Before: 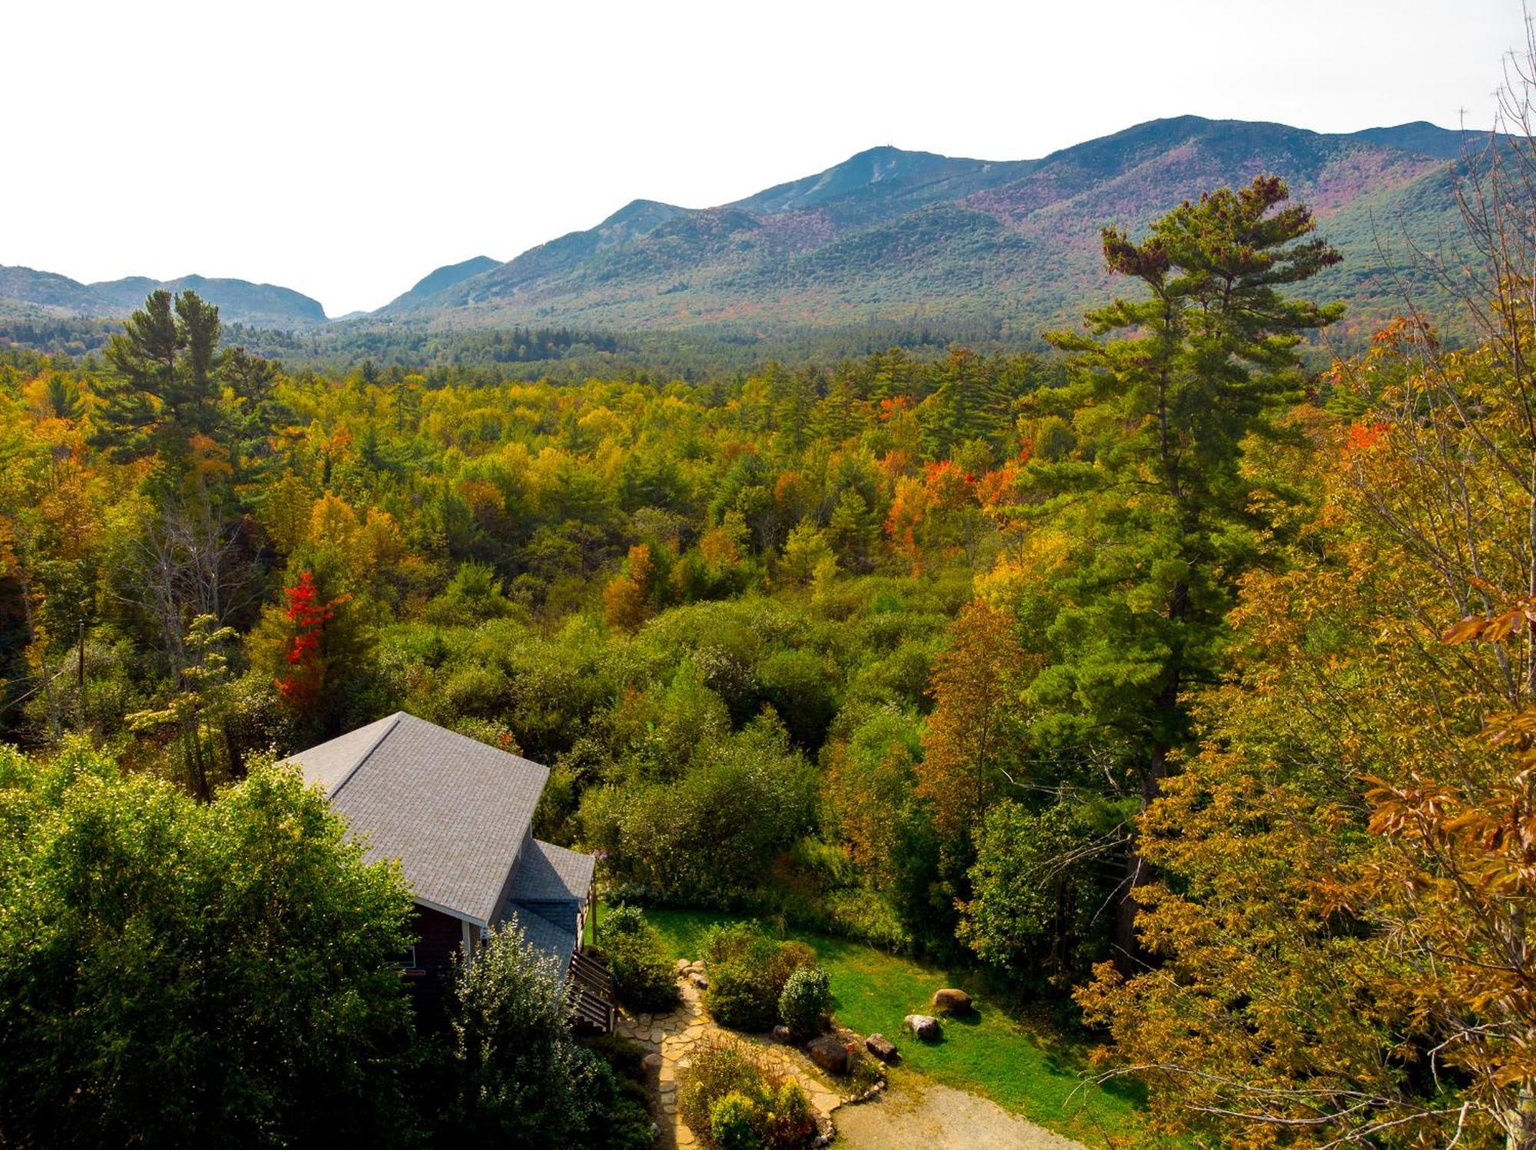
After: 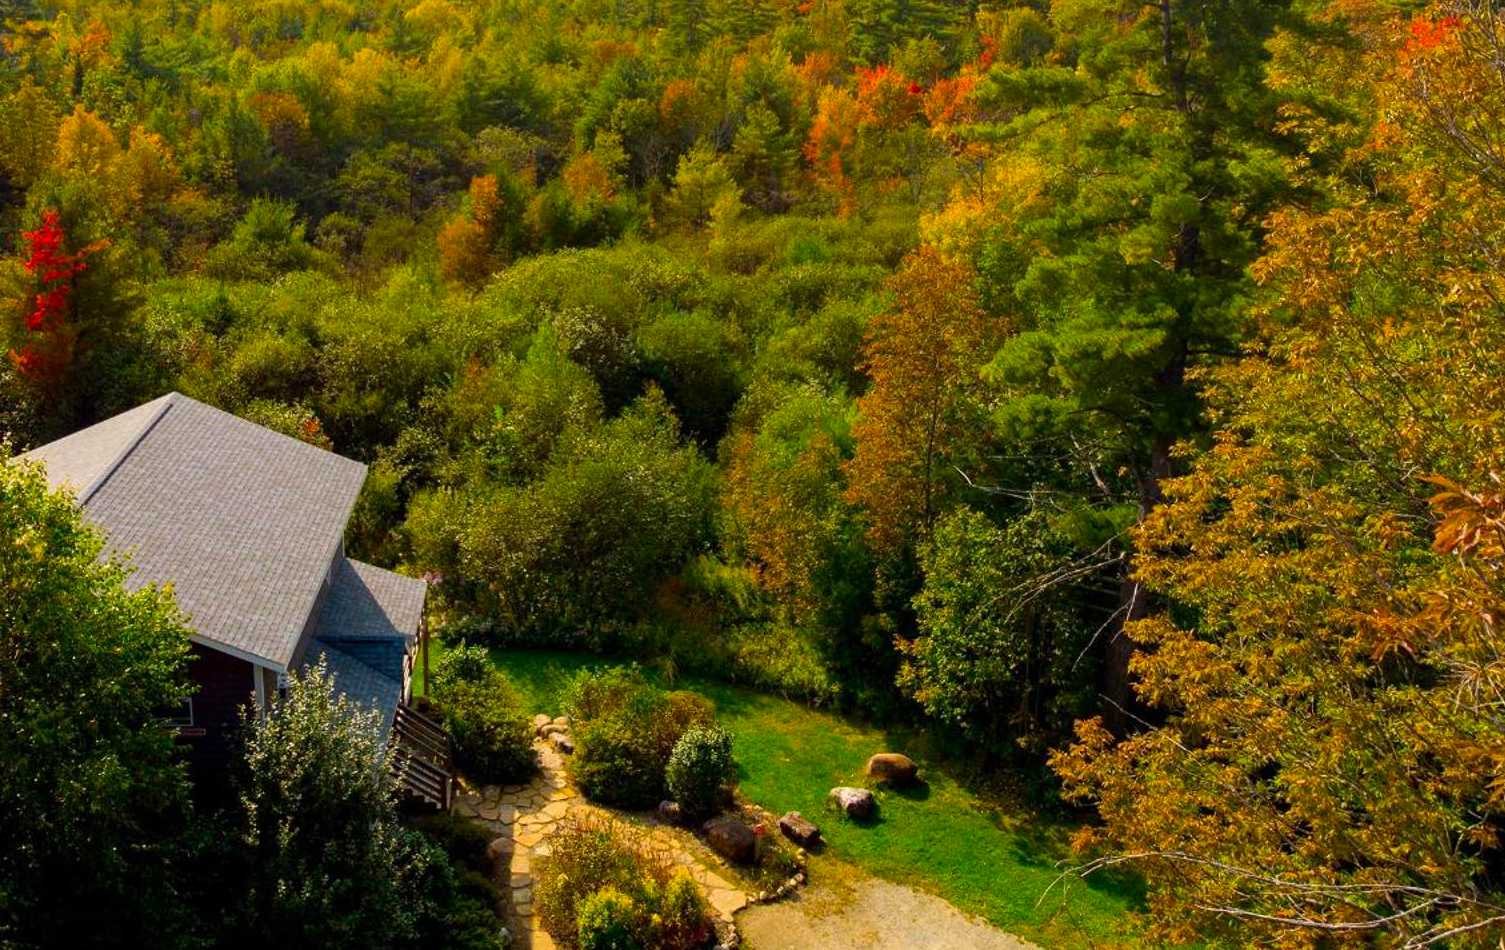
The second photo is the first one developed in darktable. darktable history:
contrast brightness saturation: contrast 0.039, saturation 0.152
crop and rotate: left 17.413%, top 35.682%, right 7.324%, bottom 0.83%
